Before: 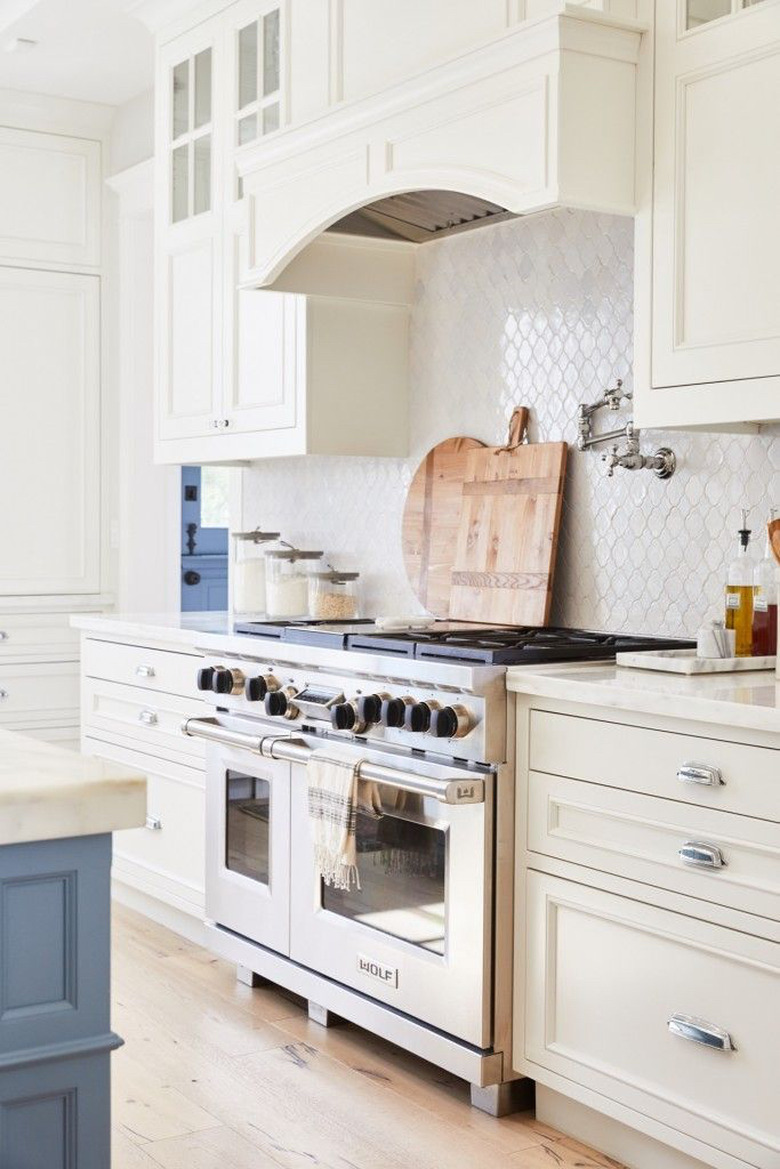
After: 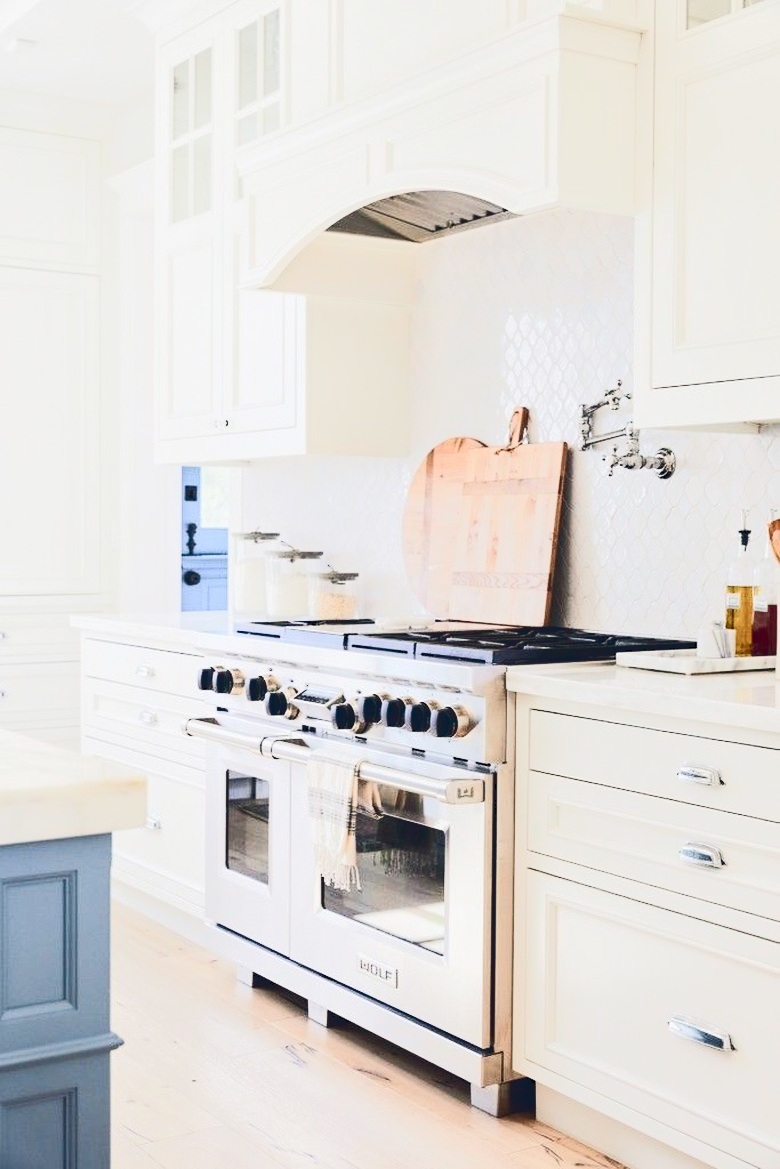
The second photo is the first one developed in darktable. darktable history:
tone curve: curves: ch0 [(0, 0) (0.003, 0.145) (0.011, 0.148) (0.025, 0.15) (0.044, 0.159) (0.069, 0.16) (0.1, 0.164) (0.136, 0.182) (0.177, 0.213) (0.224, 0.247) (0.277, 0.298) (0.335, 0.37) (0.399, 0.456) (0.468, 0.552) (0.543, 0.641) (0.623, 0.713) (0.709, 0.768) (0.801, 0.825) (0.898, 0.868) (1, 1)], color space Lab, independent channels, preserve colors none
sharpen: radius 5.342, amount 0.31, threshold 26.158
shadows and highlights: shadows -63.45, white point adjustment -5.09, highlights 60.97
color balance rgb: shadows lift › luminance -7.408%, shadows lift › chroma 2.088%, shadows lift › hue 167.97°, global offset › chroma 0.152%, global offset › hue 254.07°, linear chroma grading › global chroma 13.377%, perceptual saturation grading › global saturation 0.342%, perceptual saturation grading › highlights -30.767%, perceptual saturation grading › shadows 20.592%, global vibrance 20%
exposure: black level correction 0, exposure 0 EV, compensate highlight preservation false
